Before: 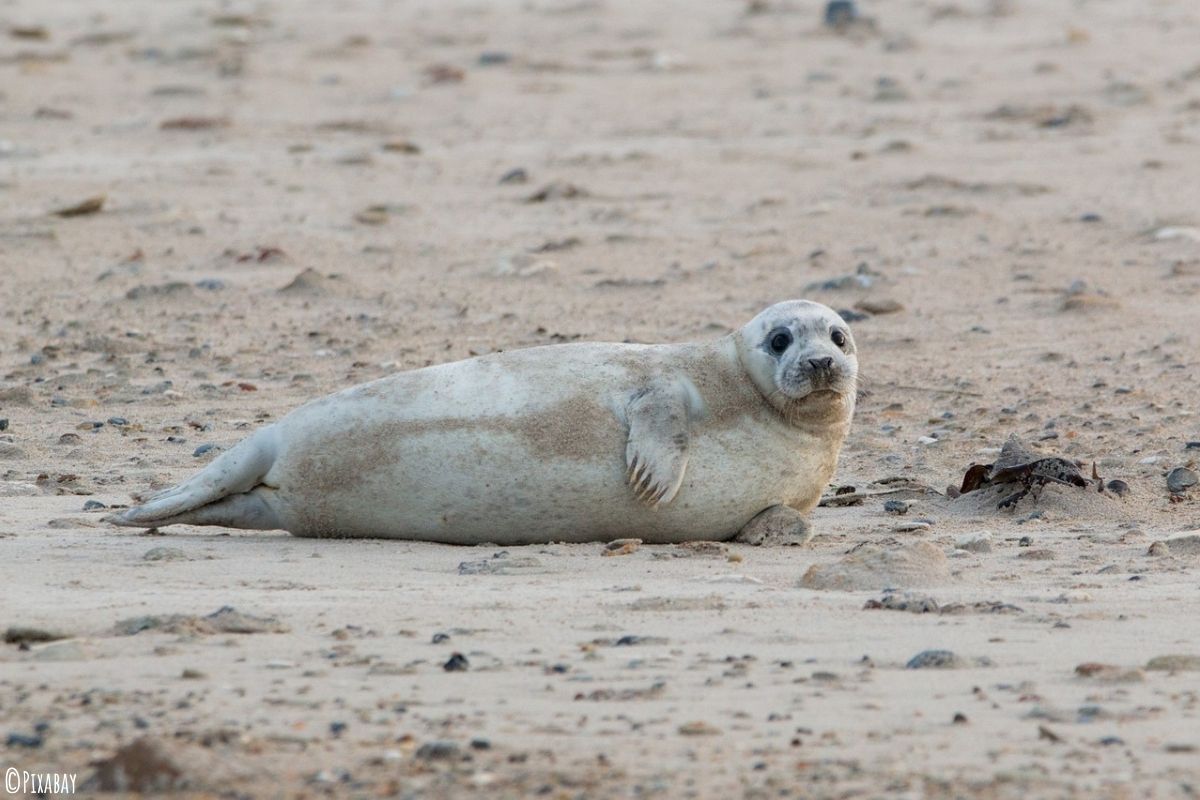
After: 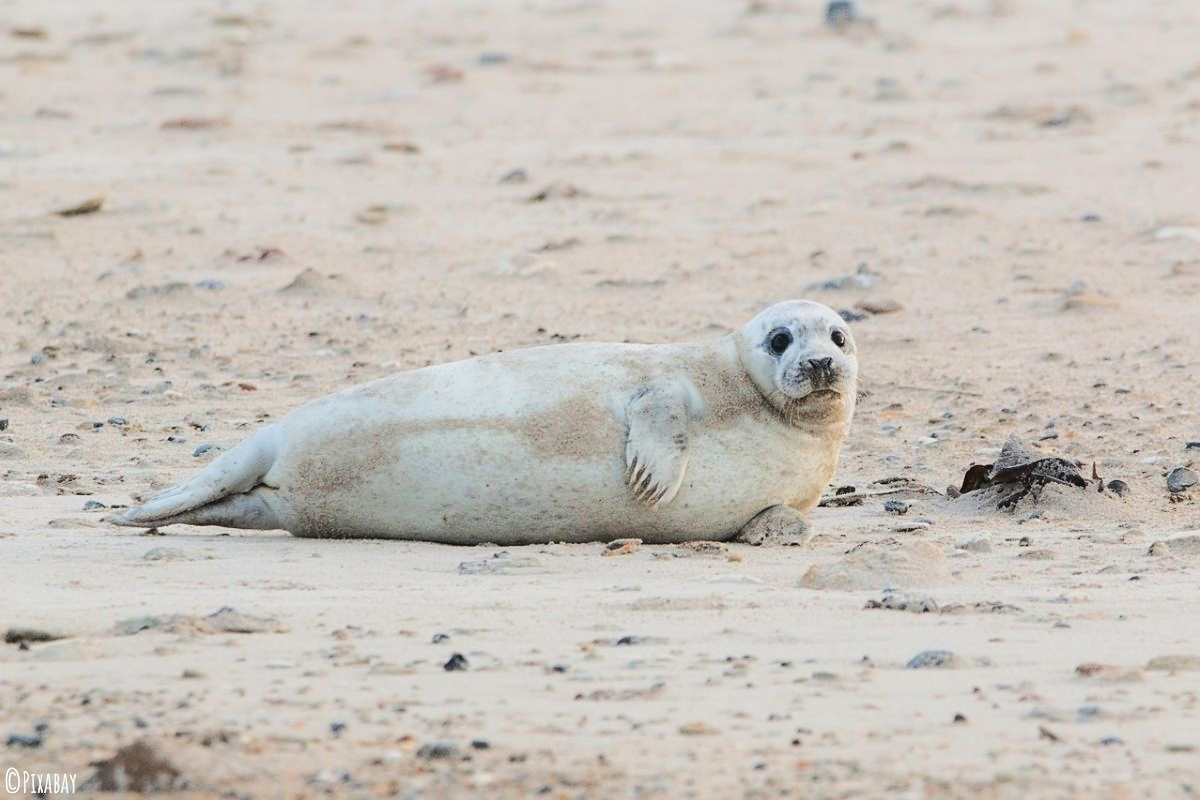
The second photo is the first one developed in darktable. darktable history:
rgb curve: curves: ch0 [(0, 0) (0.284, 0.292) (0.505, 0.644) (1, 1)]; ch1 [(0, 0) (0.284, 0.292) (0.505, 0.644) (1, 1)]; ch2 [(0, 0) (0.284, 0.292) (0.505, 0.644) (1, 1)], compensate middle gray true
sharpen: amount 0.2
contrast equalizer: octaves 7, y [[0.6 ×6], [0.55 ×6], [0 ×6], [0 ×6], [0 ×6]], mix -0.3
